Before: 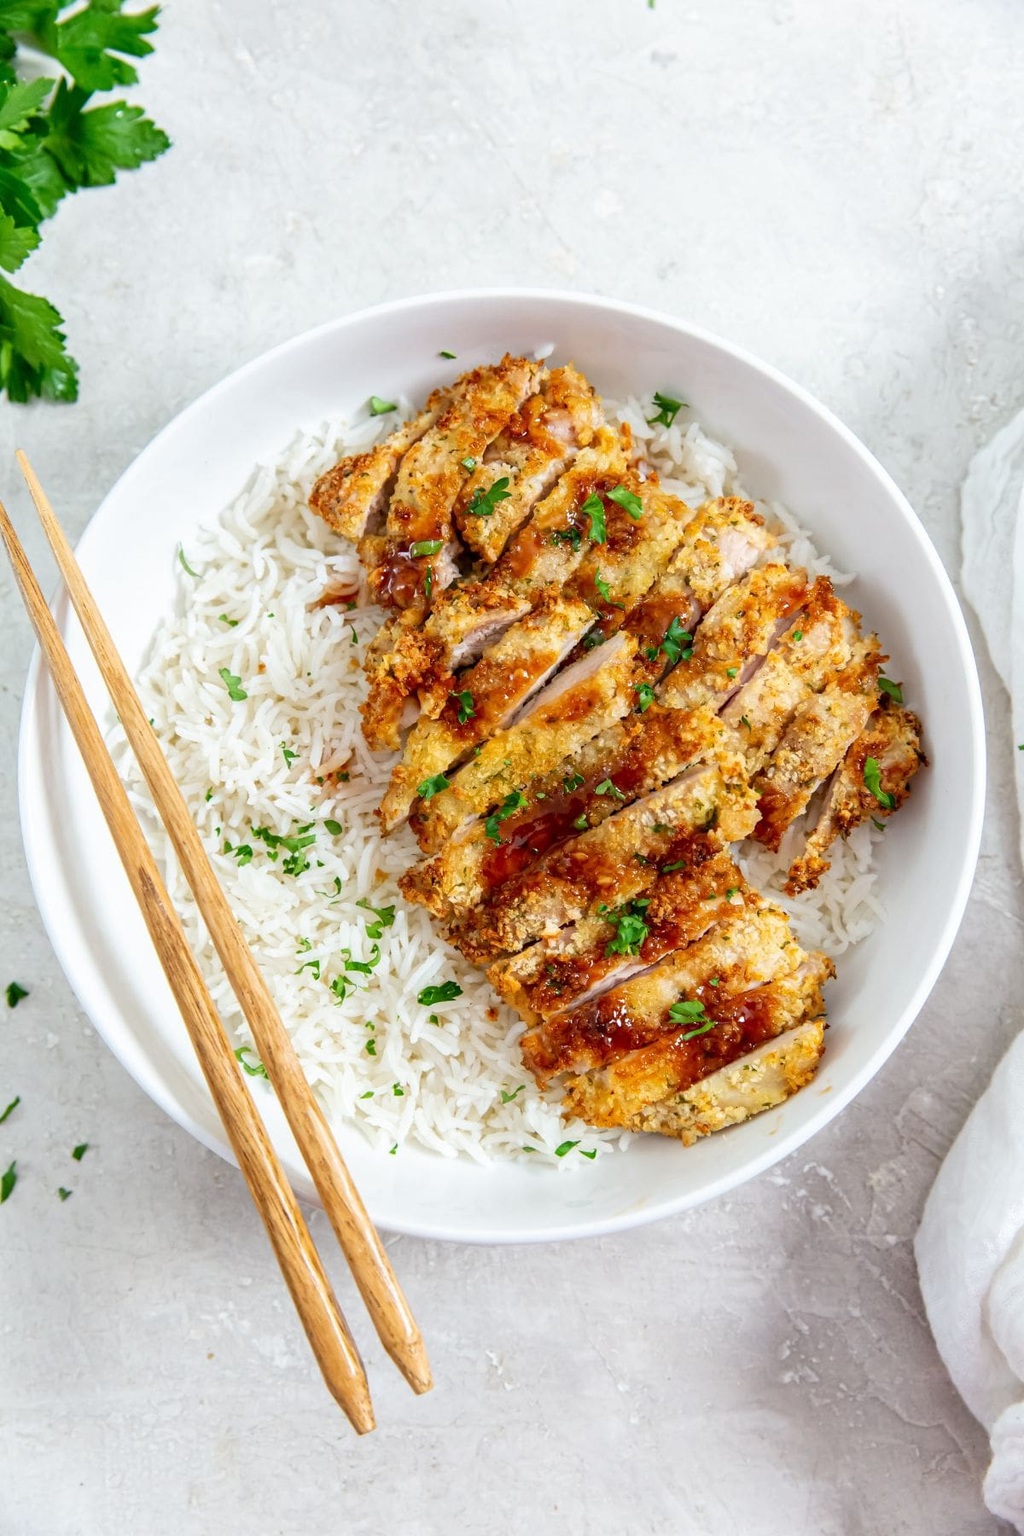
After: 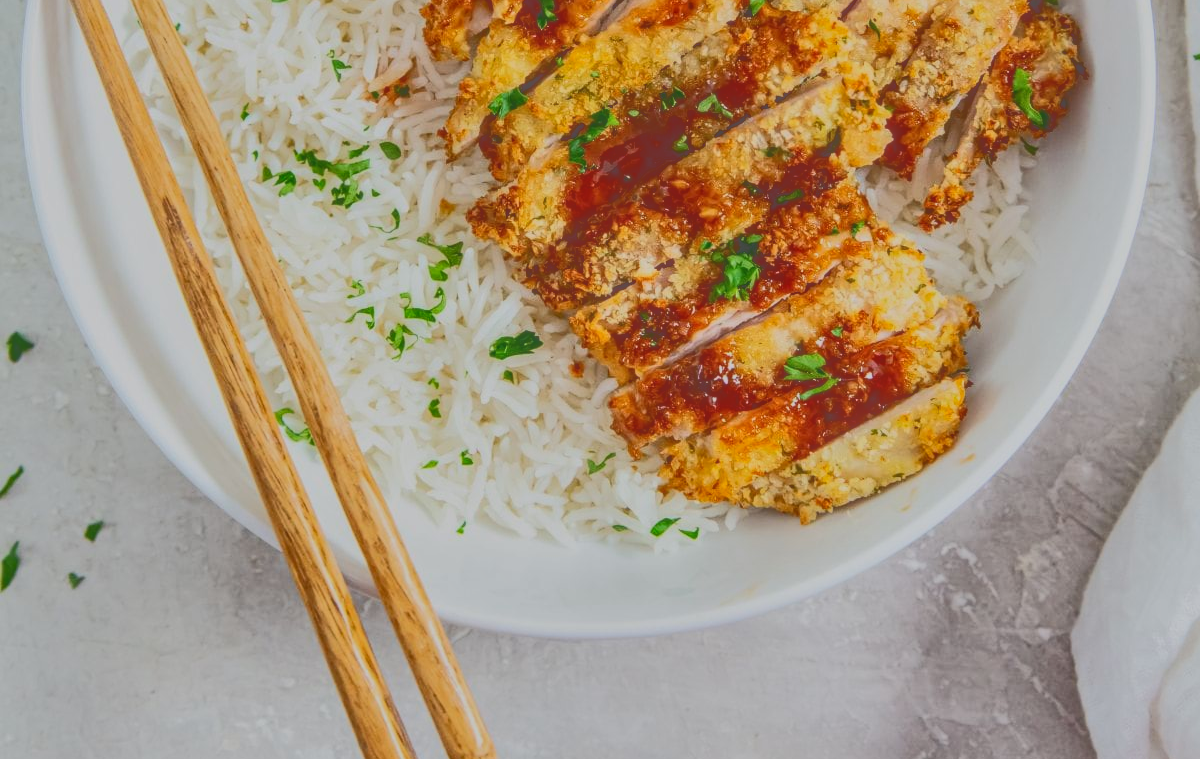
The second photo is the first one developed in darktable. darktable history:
tone curve: curves: ch0 [(0, 0.23) (0.125, 0.207) (0.245, 0.227) (0.736, 0.695) (1, 0.824)], color space Lab, independent channels, preserve colors none
local contrast: highlights 73%, shadows 15%, midtone range 0.197
shadows and highlights: shadows 25, highlights -48, soften with gaussian
crop: top 45.551%, bottom 12.262%
